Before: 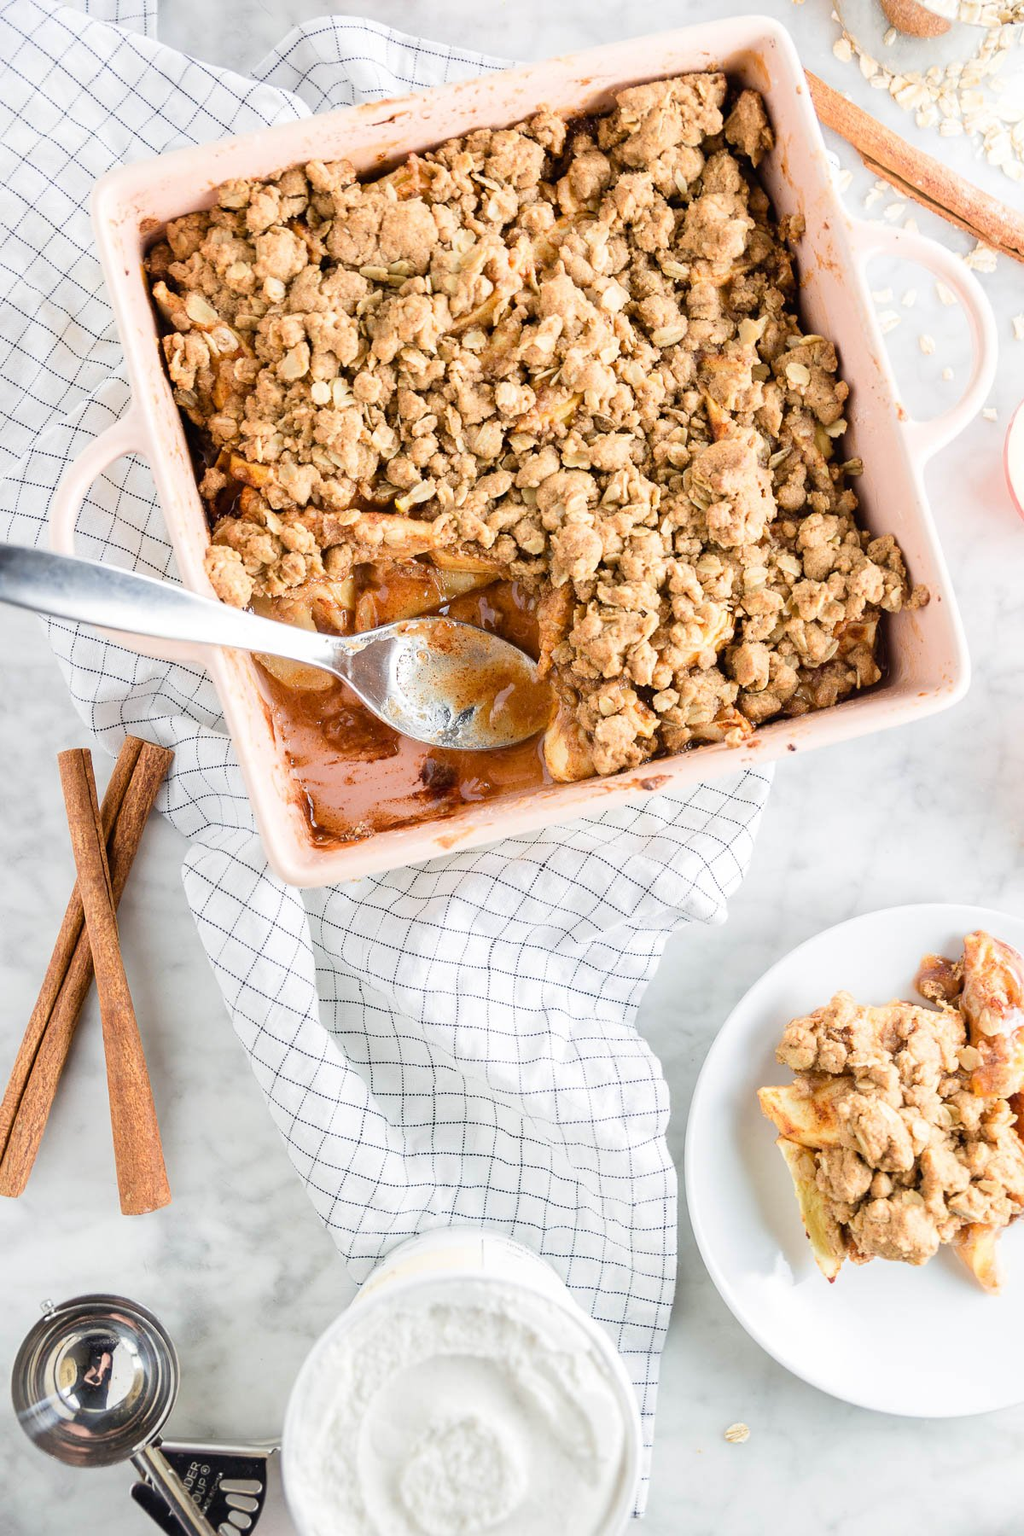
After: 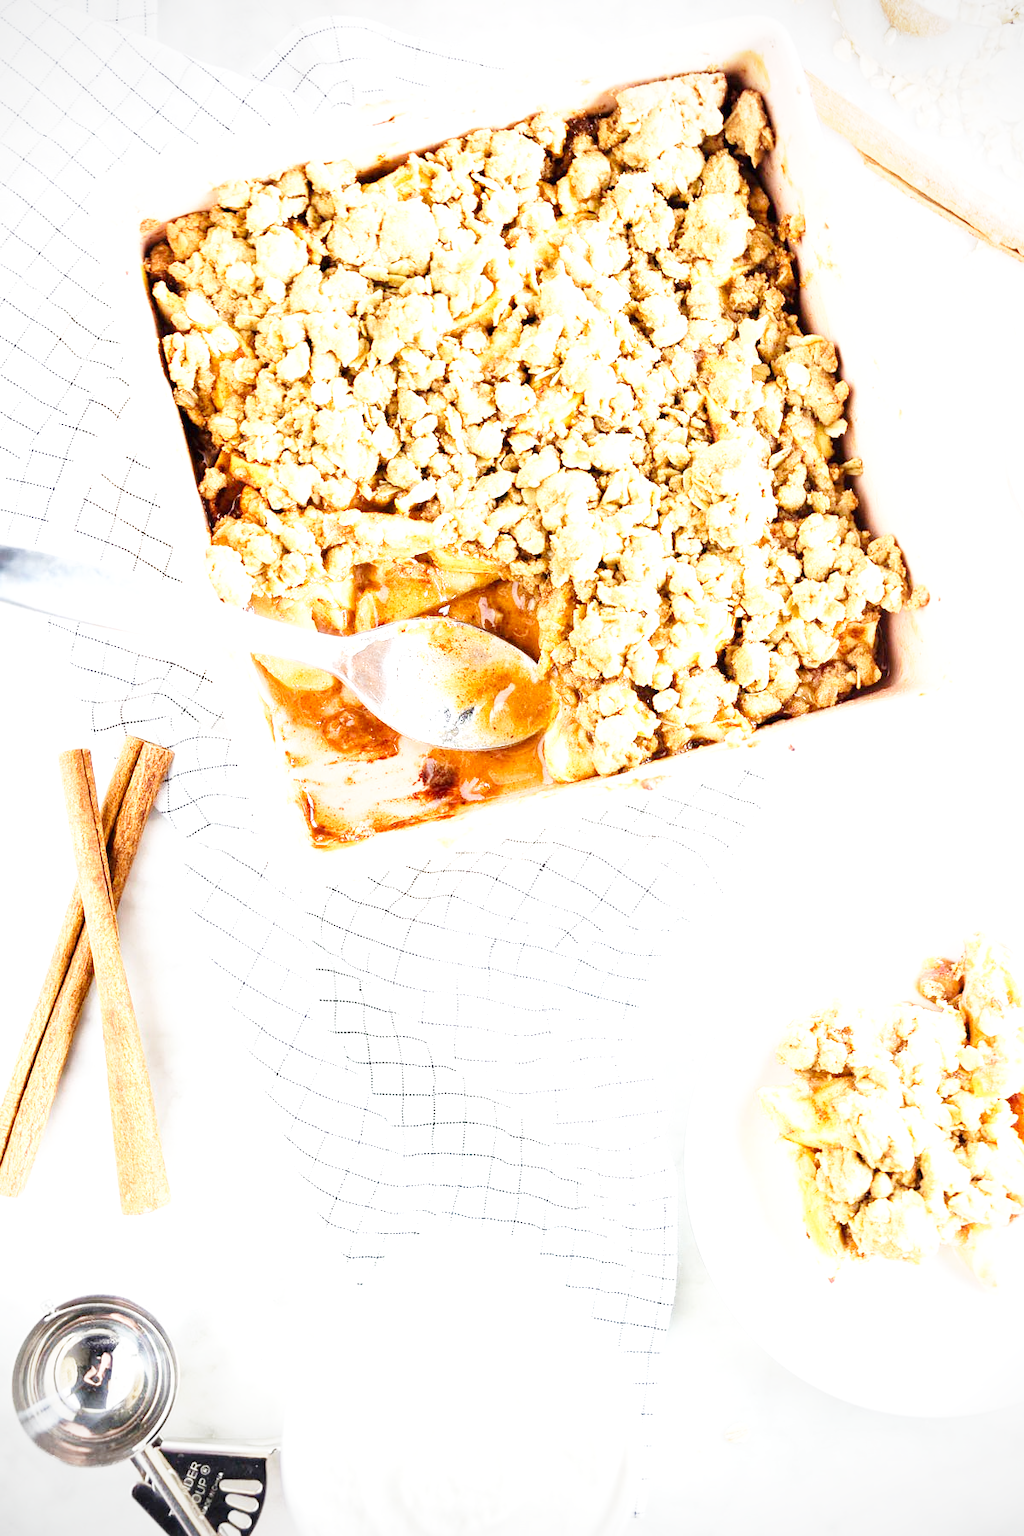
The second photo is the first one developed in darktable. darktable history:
exposure: black level correction 0, exposure 1.097 EV, compensate highlight preservation false
vignetting: brightness -0.272
base curve: curves: ch0 [(0, 0) (0.005, 0.002) (0.15, 0.3) (0.4, 0.7) (0.75, 0.95) (1, 1)], preserve colors none
